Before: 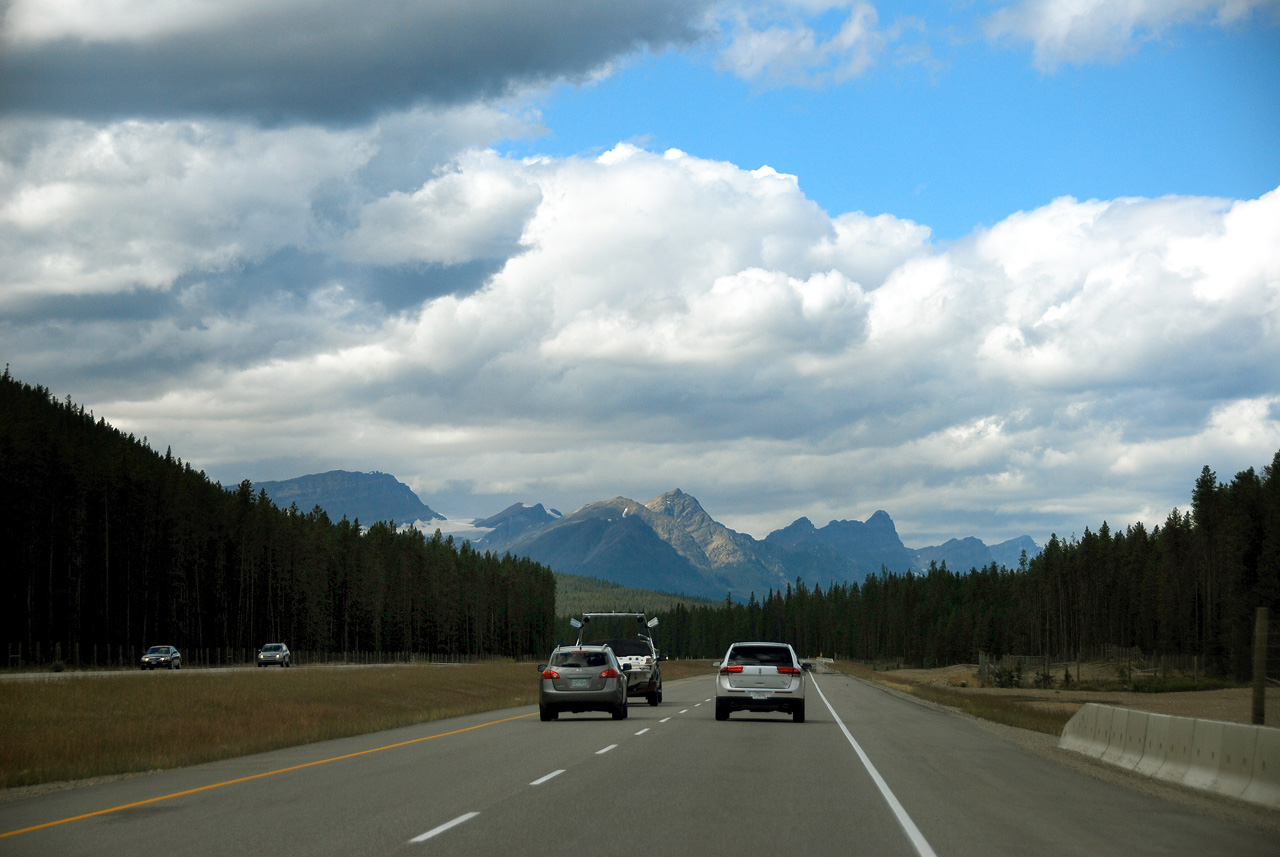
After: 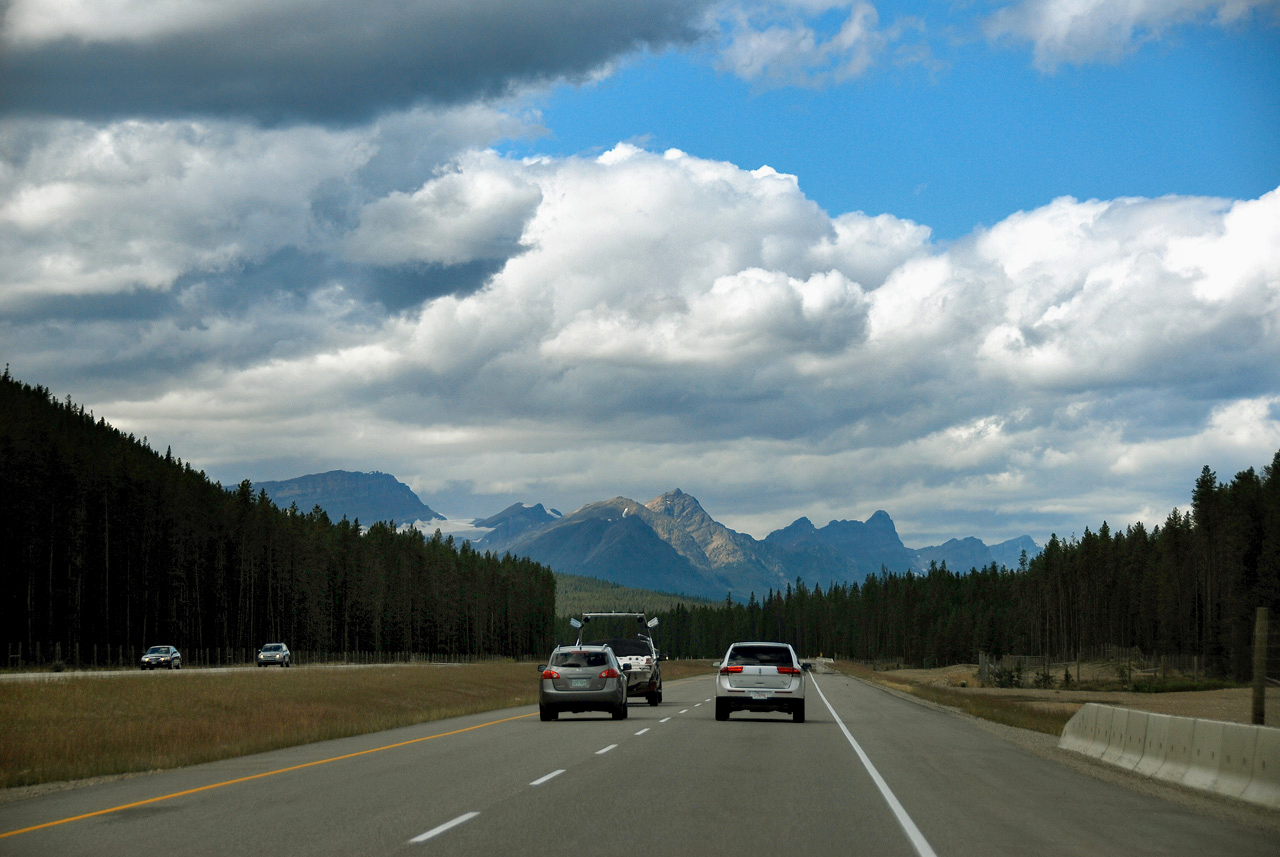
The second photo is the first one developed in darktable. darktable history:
haze removal: strength 0.124, distance 0.252, compatibility mode true
shadows and highlights: shadows 43.43, white point adjustment -1.44, shadows color adjustment 99.13%, highlights color adjustment 0.207%, soften with gaussian
